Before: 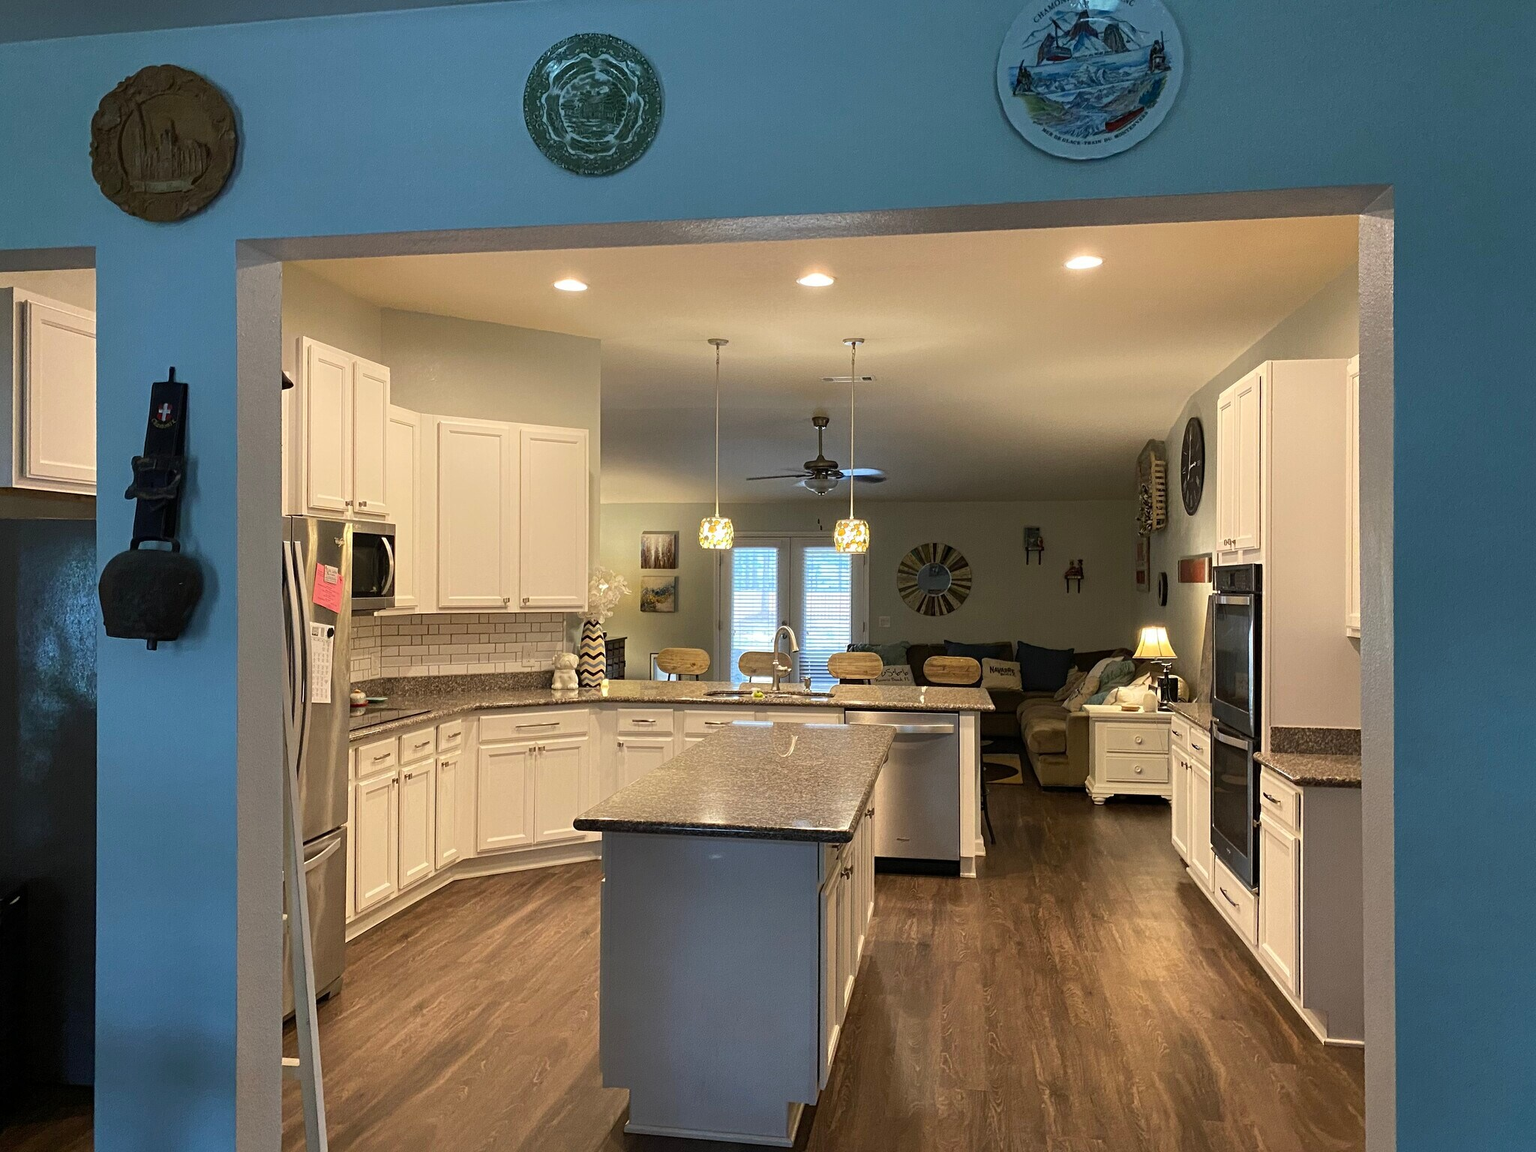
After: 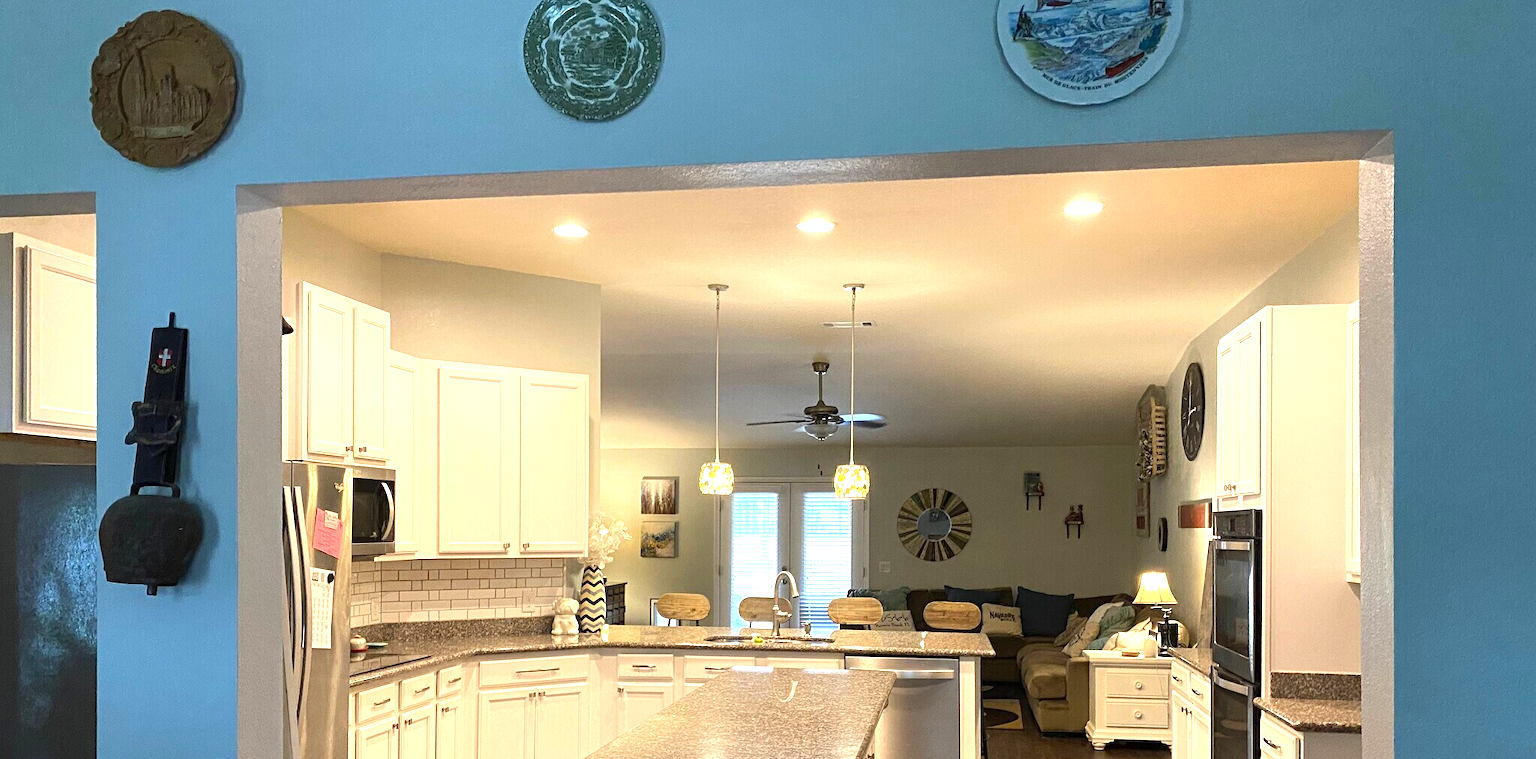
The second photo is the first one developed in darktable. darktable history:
exposure: exposure 0.915 EV, compensate highlight preservation false
crop and rotate: top 4.796%, bottom 29.245%
